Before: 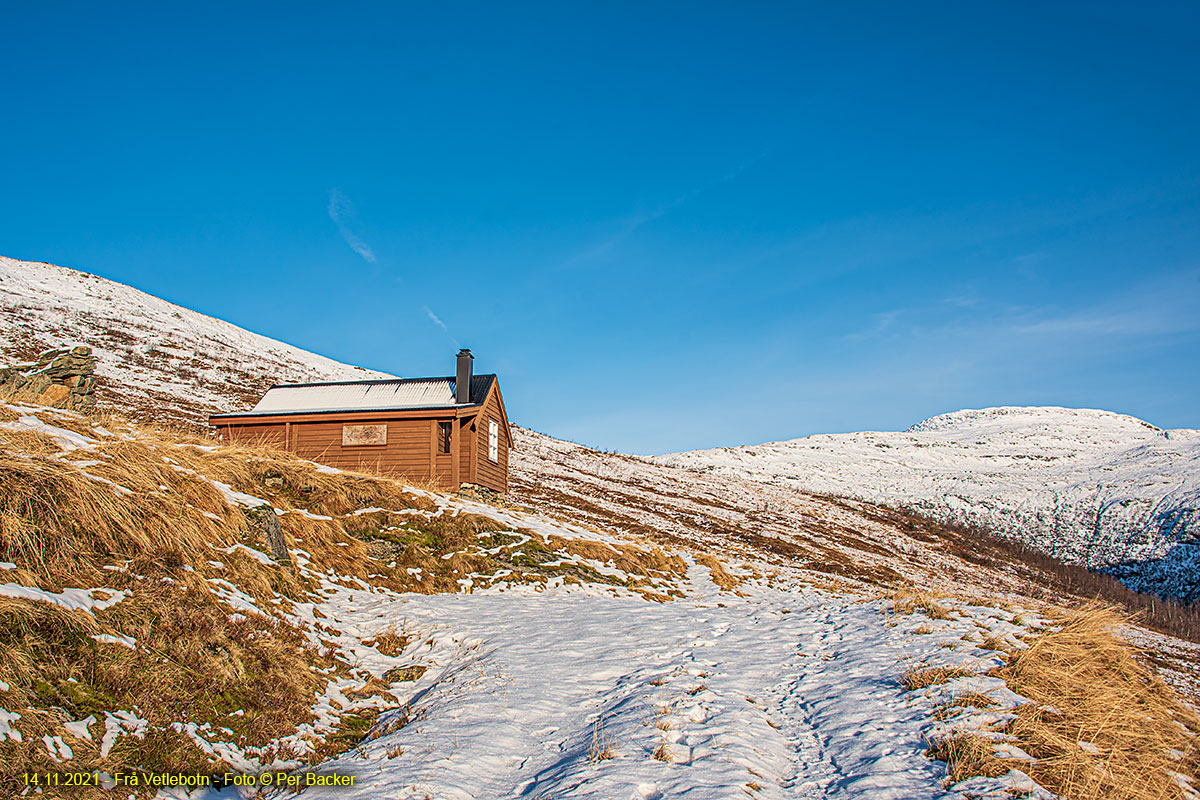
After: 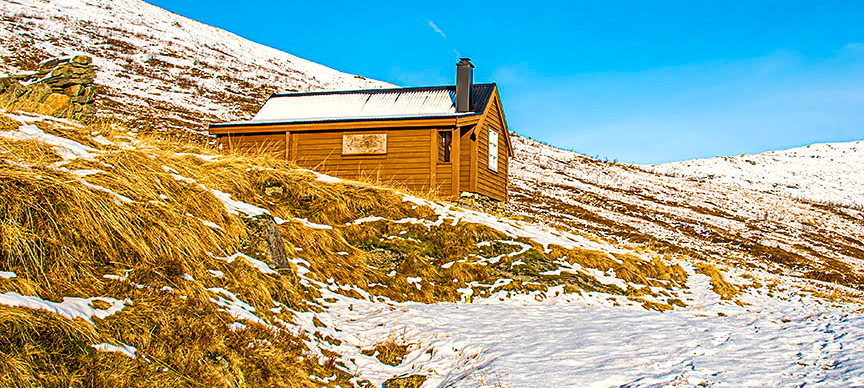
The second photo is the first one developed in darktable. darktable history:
crop: top 36.498%, right 27.964%, bottom 14.995%
contrast brightness saturation: contrast 0.06, brightness -0.01, saturation -0.23
color balance rgb: linear chroma grading › shadows 10%, linear chroma grading › highlights 10%, linear chroma grading › global chroma 15%, linear chroma grading › mid-tones 15%, perceptual saturation grading › global saturation 40%, perceptual saturation grading › highlights -25%, perceptual saturation grading › mid-tones 35%, perceptual saturation grading › shadows 35%, perceptual brilliance grading › global brilliance 11.29%, global vibrance 11.29%
